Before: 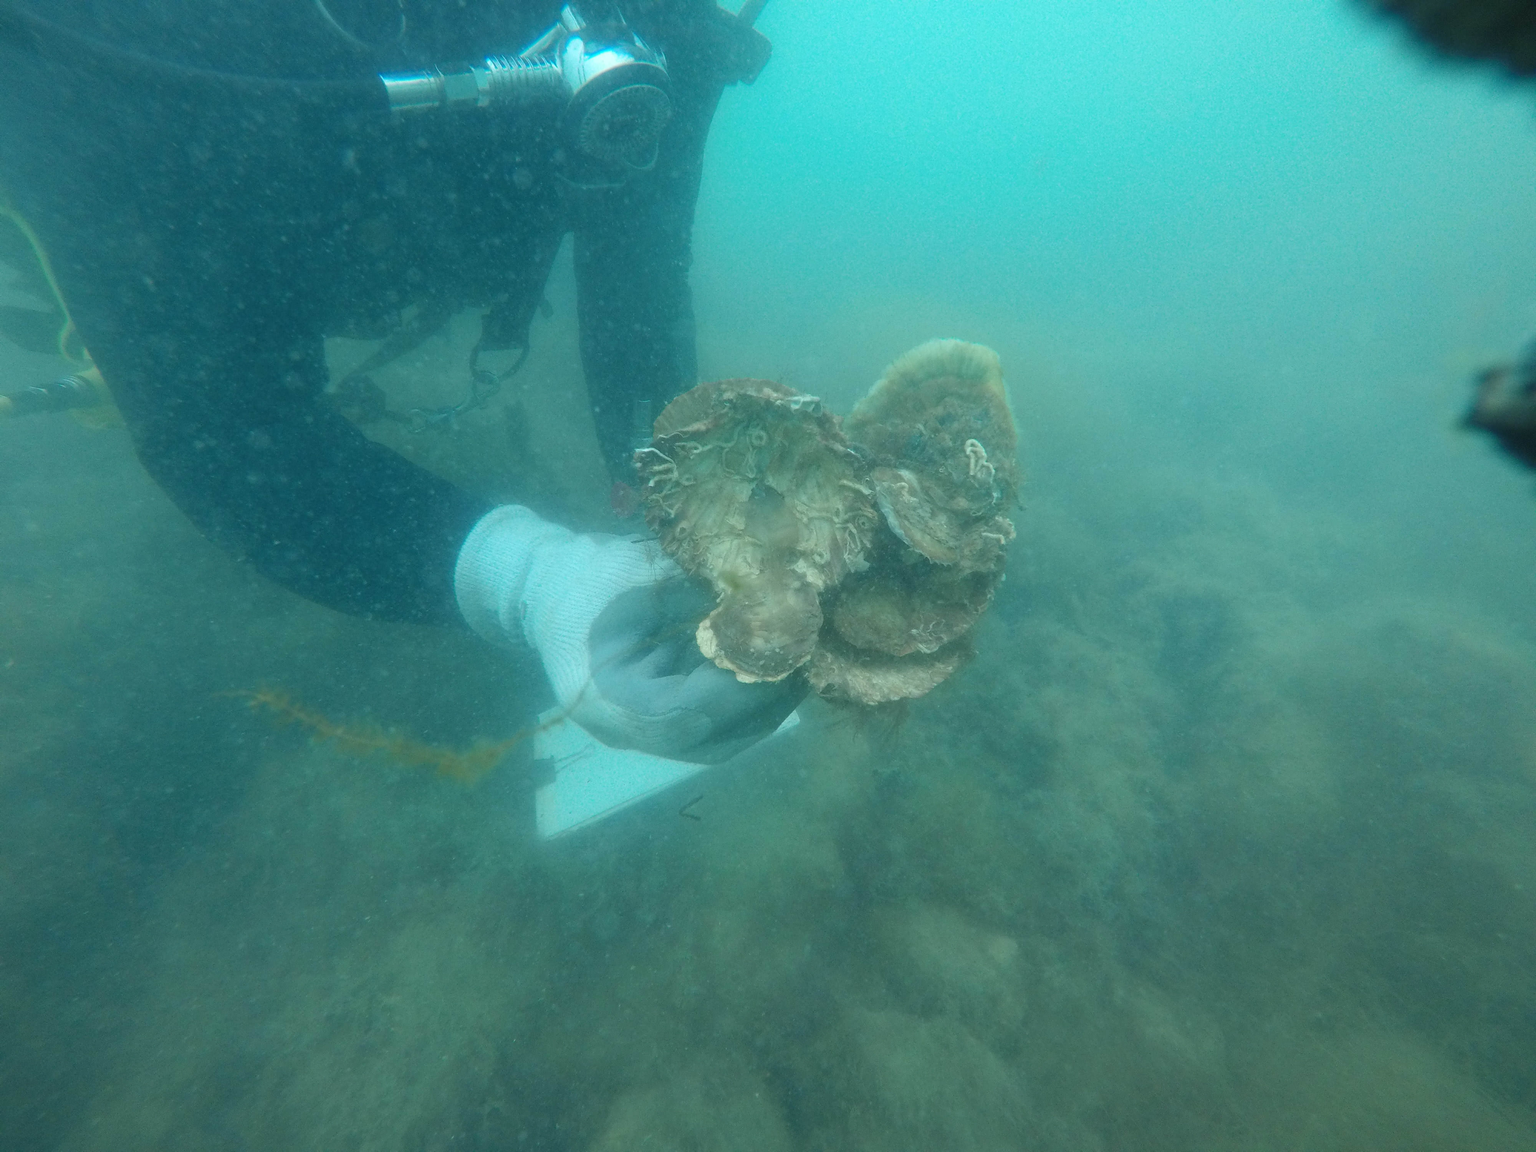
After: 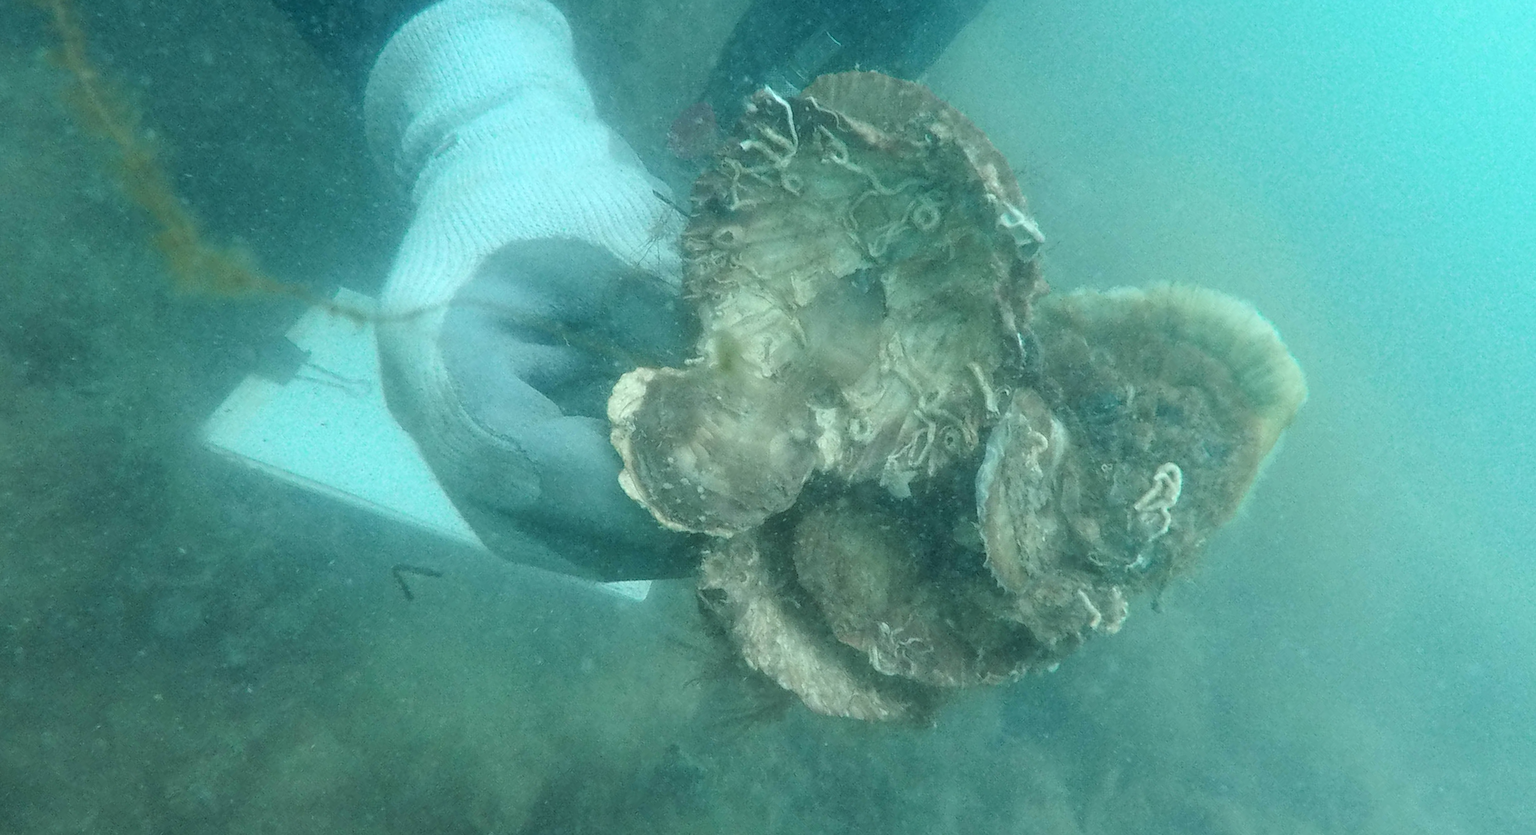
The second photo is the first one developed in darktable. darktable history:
local contrast: highlights 107%, shadows 103%, detail 119%, midtone range 0.2
crop and rotate: angle -44.56°, top 16.477%, right 0.925%, bottom 11.63%
filmic rgb: black relative exposure -8.69 EV, white relative exposure 2.73 EV, target black luminance 0%, hardness 6.27, latitude 76.71%, contrast 1.327, shadows ↔ highlights balance -0.332%
